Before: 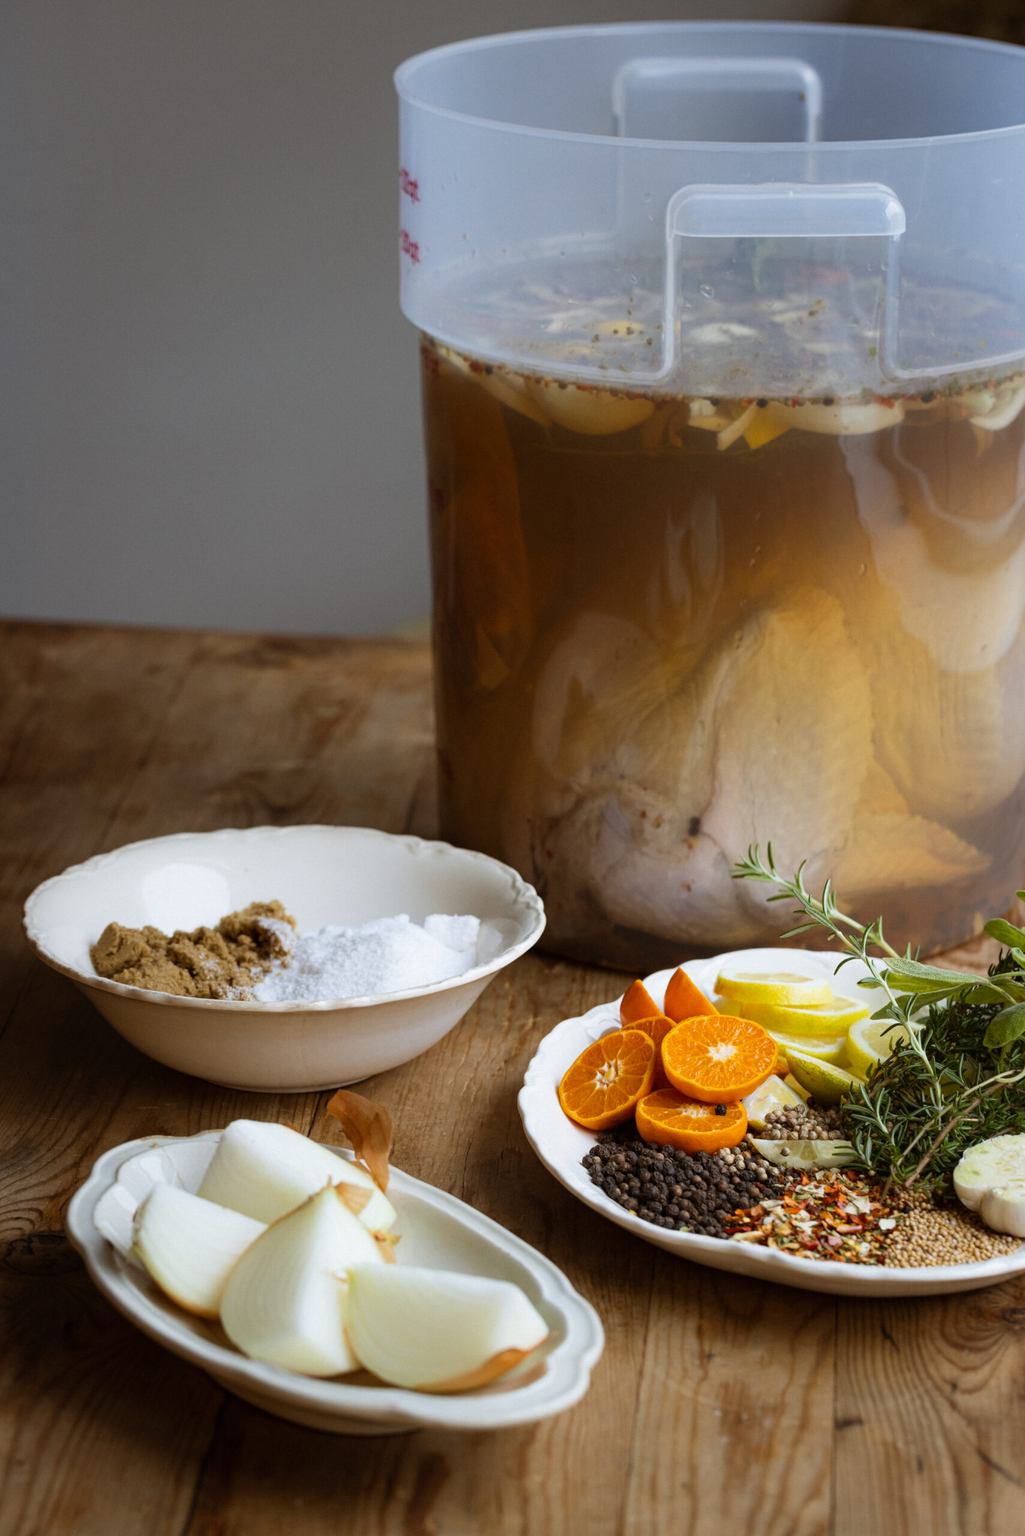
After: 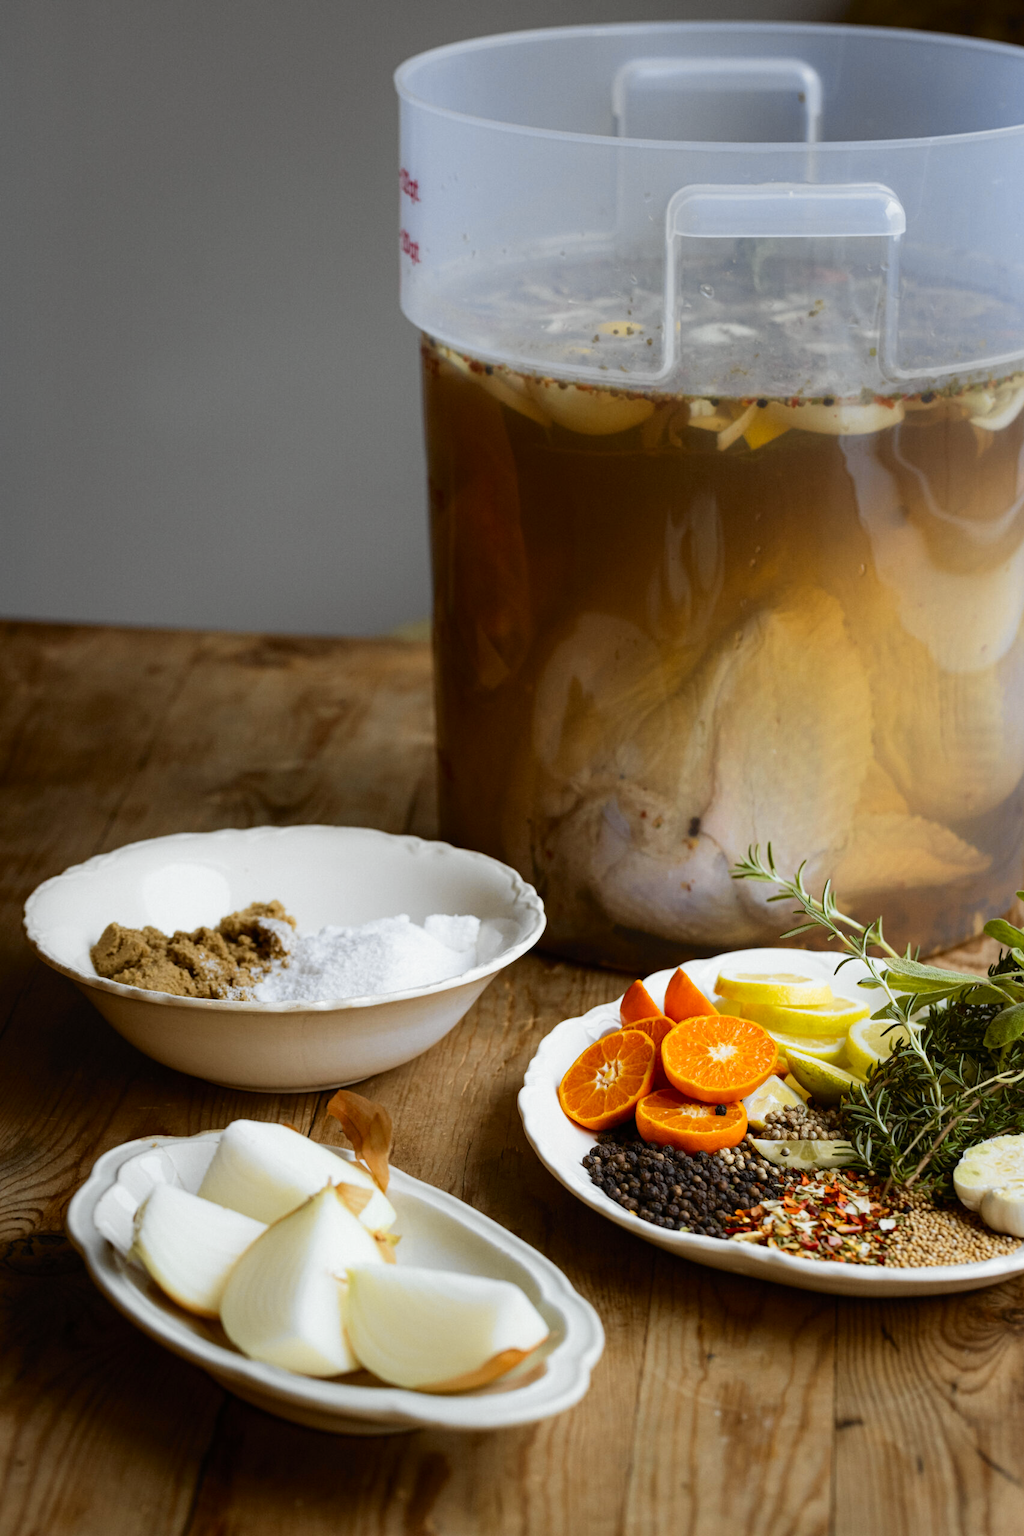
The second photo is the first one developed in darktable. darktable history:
tone curve: curves: ch0 [(0, 0) (0.037, 0.025) (0.131, 0.093) (0.275, 0.256) (0.497, 0.51) (0.617, 0.643) (0.704, 0.732) (0.813, 0.832) (0.911, 0.925) (0.997, 0.995)]; ch1 [(0, 0) (0.301, 0.3) (0.444, 0.45) (0.493, 0.495) (0.507, 0.503) (0.534, 0.533) (0.582, 0.58) (0.658, 0.693) (0.746, 0.77) (1, 1)]; ch2 [(0, 0) (0.246, 0.233) (0.36, 0.352) (0.415, 0.418) (0.476, 0.492) (0.502, 0.504) (0.525, 0.518) (0.539, 0.544) (0.586, 0.602) (0.634, 0.651) (0.706, 0.727) (0.853, 0.852) (1, 0.951)], color space Lab, independent channels, preserve colors none
